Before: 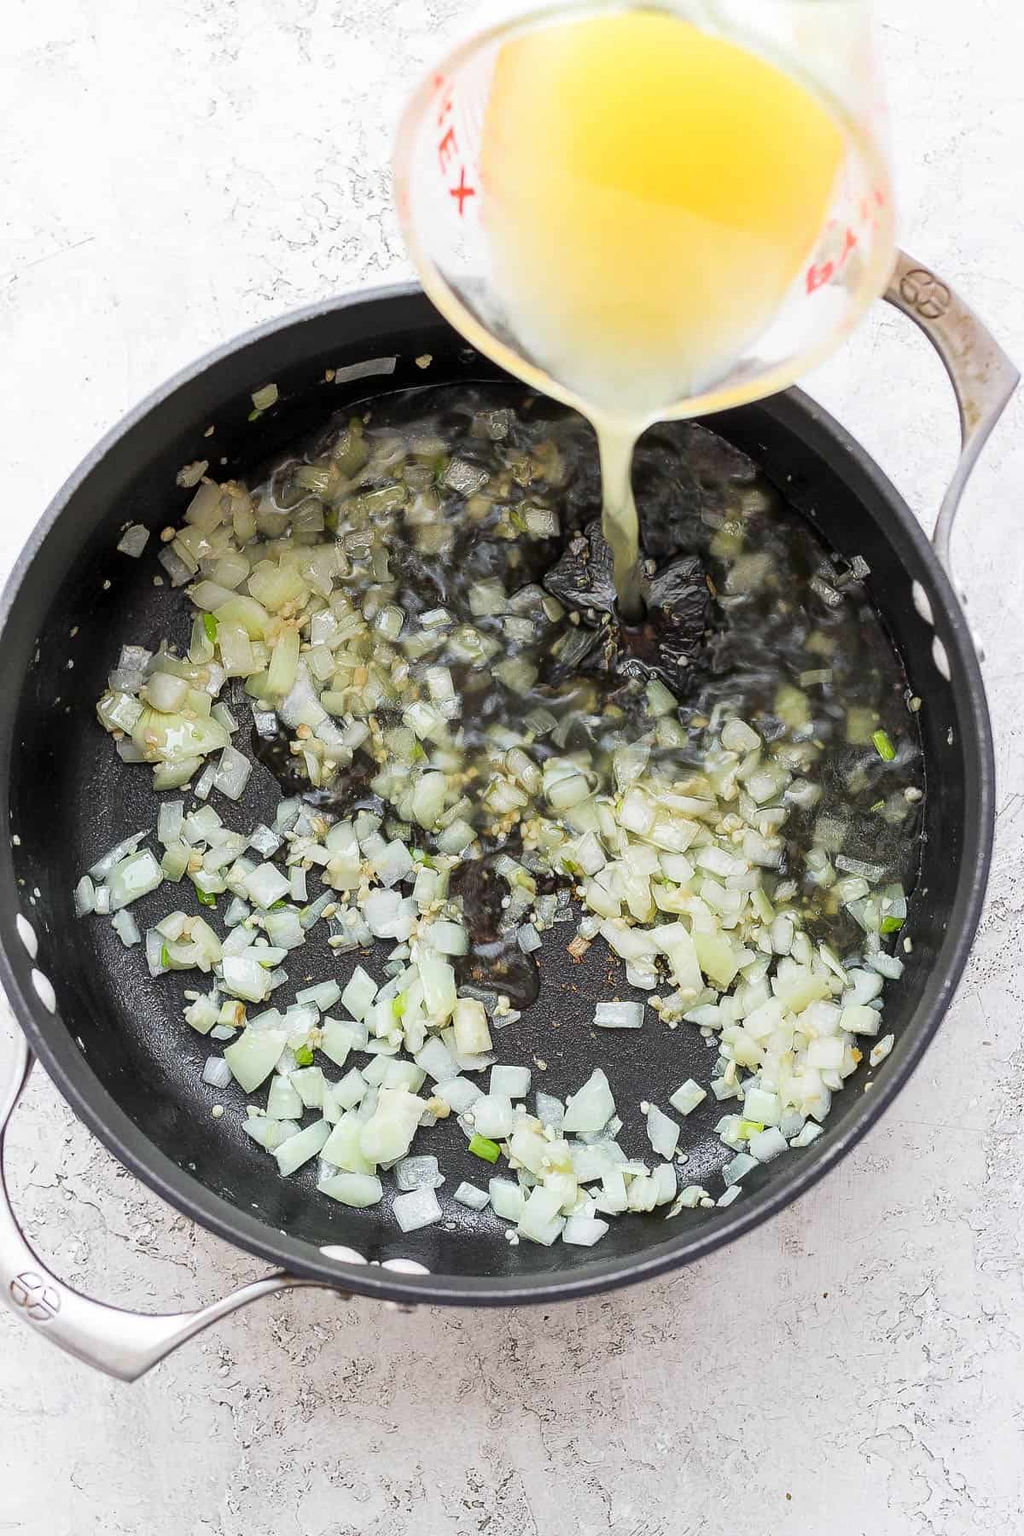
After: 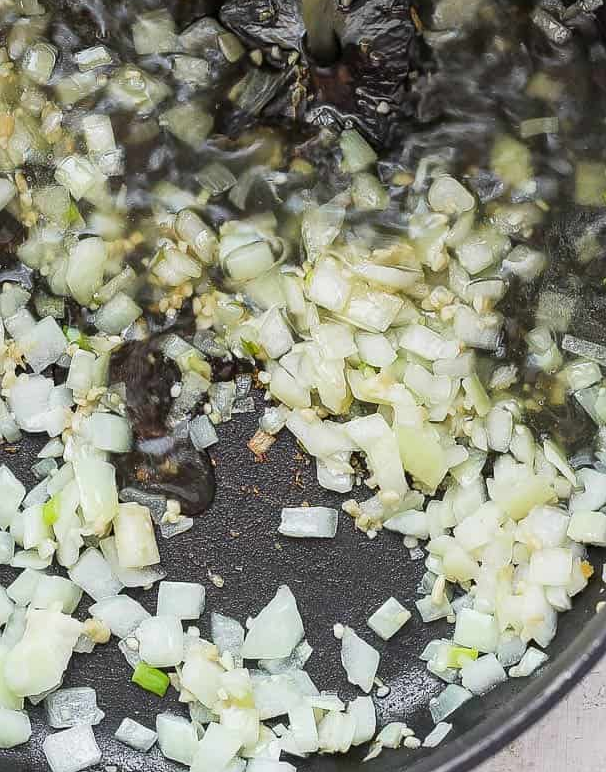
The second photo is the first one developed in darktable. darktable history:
crop: left 34.81%, top 37.088%, right 14.611%, bottom 20.008%
